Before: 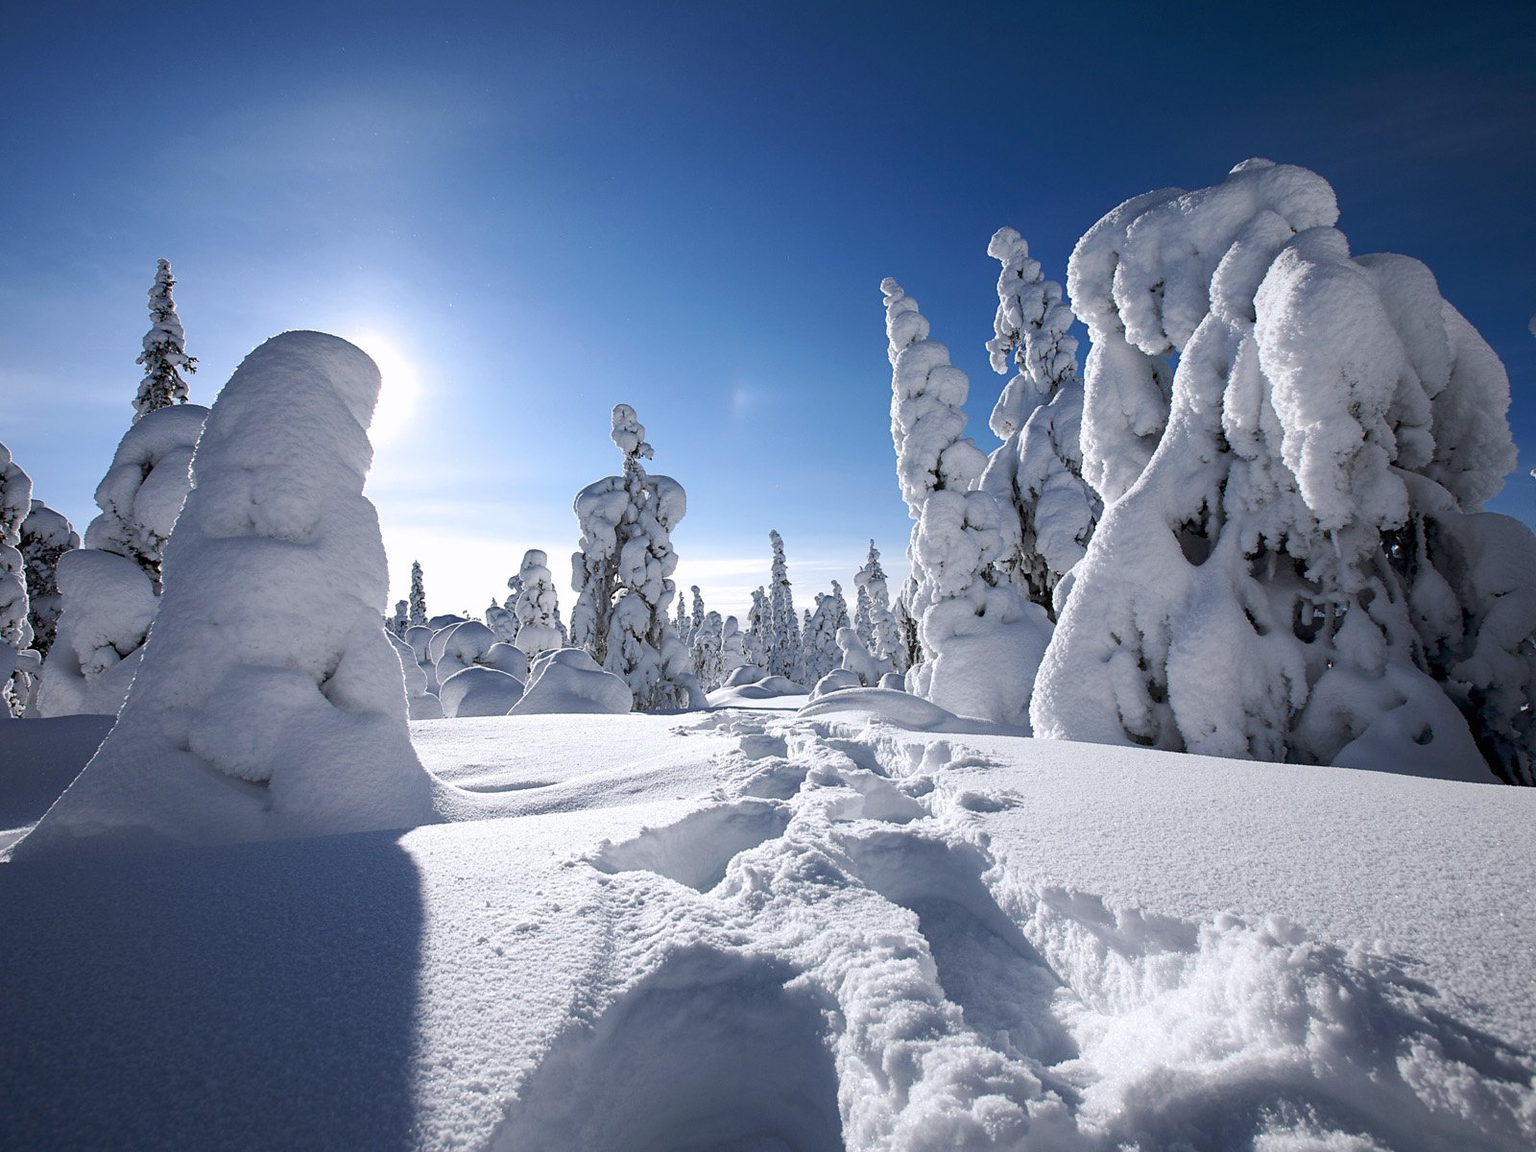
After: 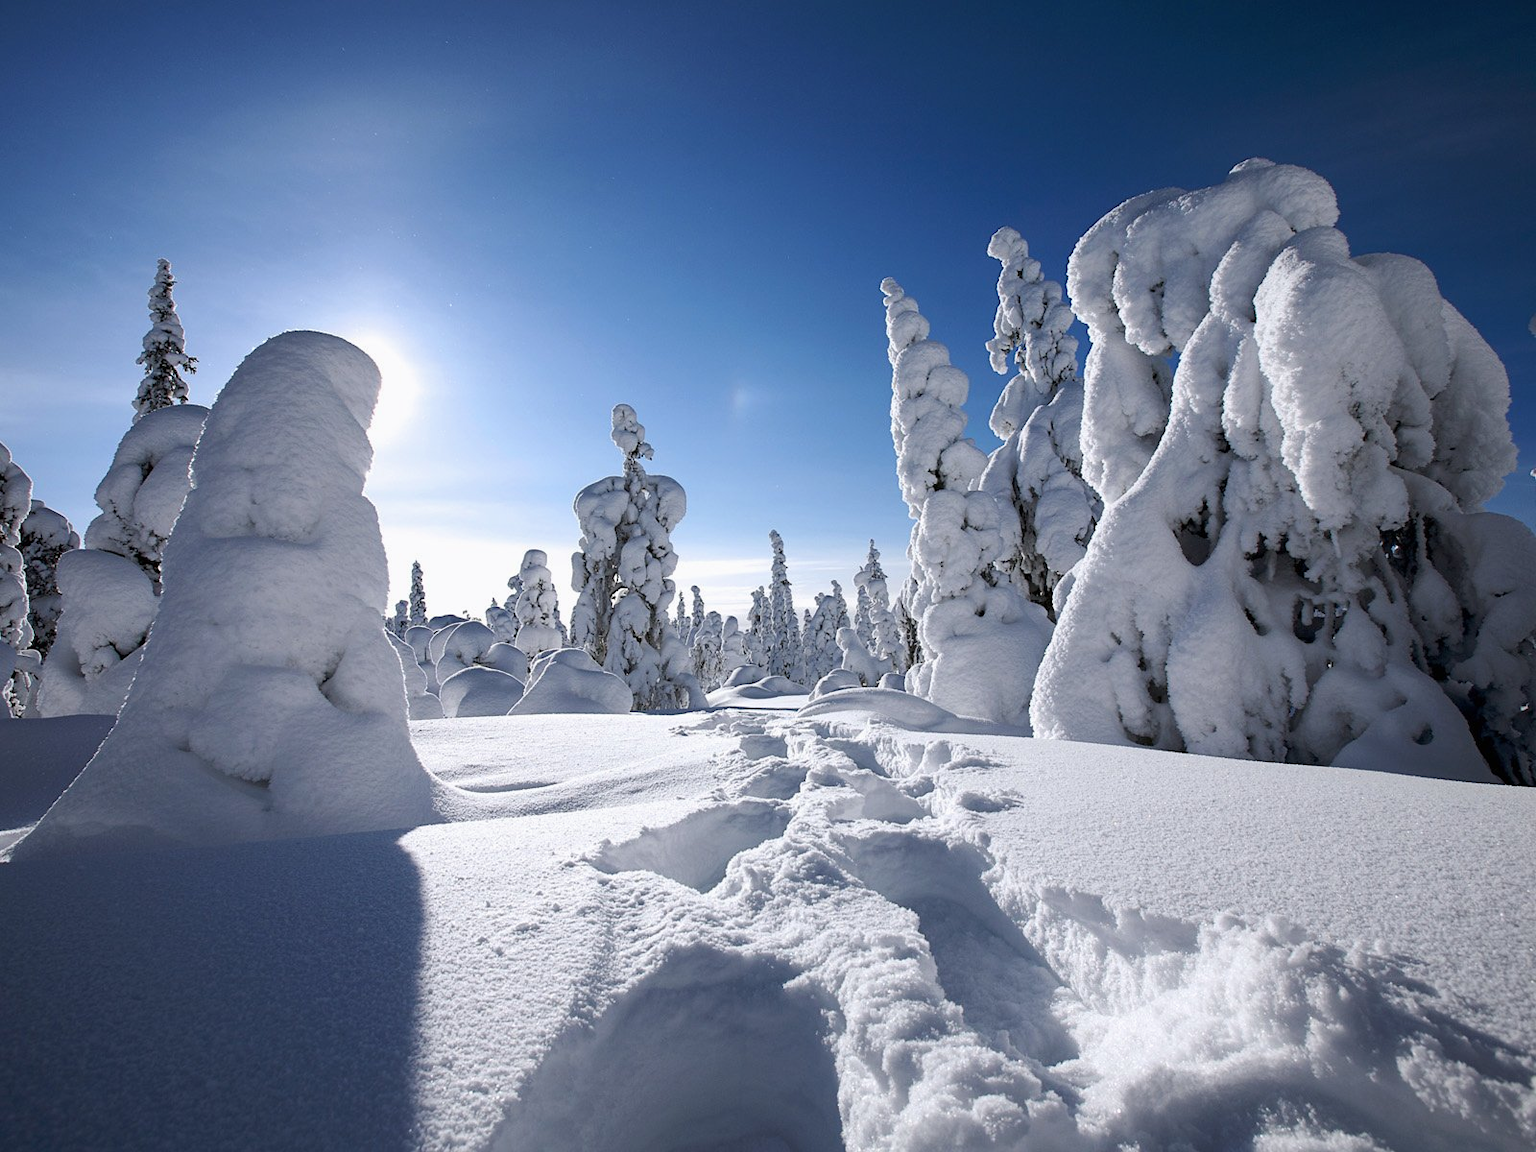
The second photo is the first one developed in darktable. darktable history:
exposure: exposure -0.04 EV
